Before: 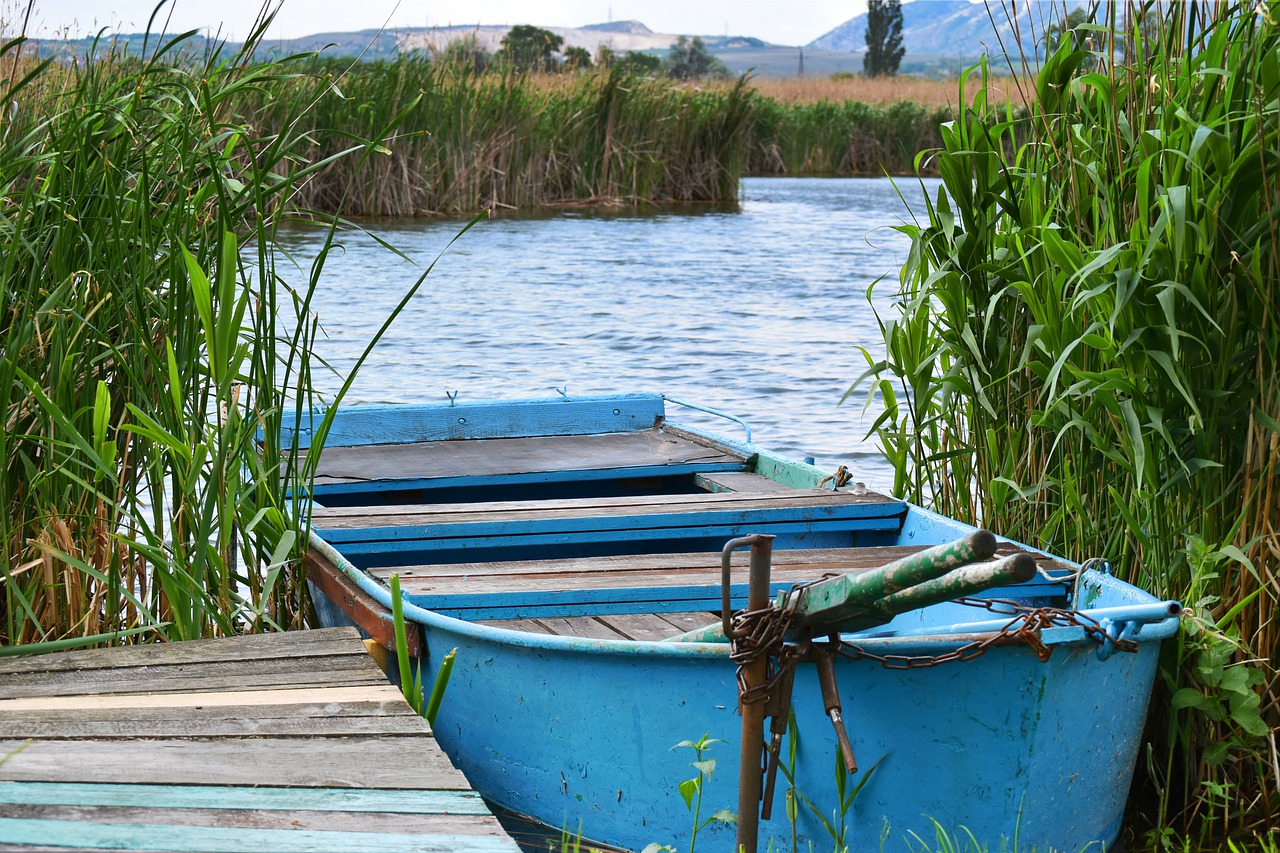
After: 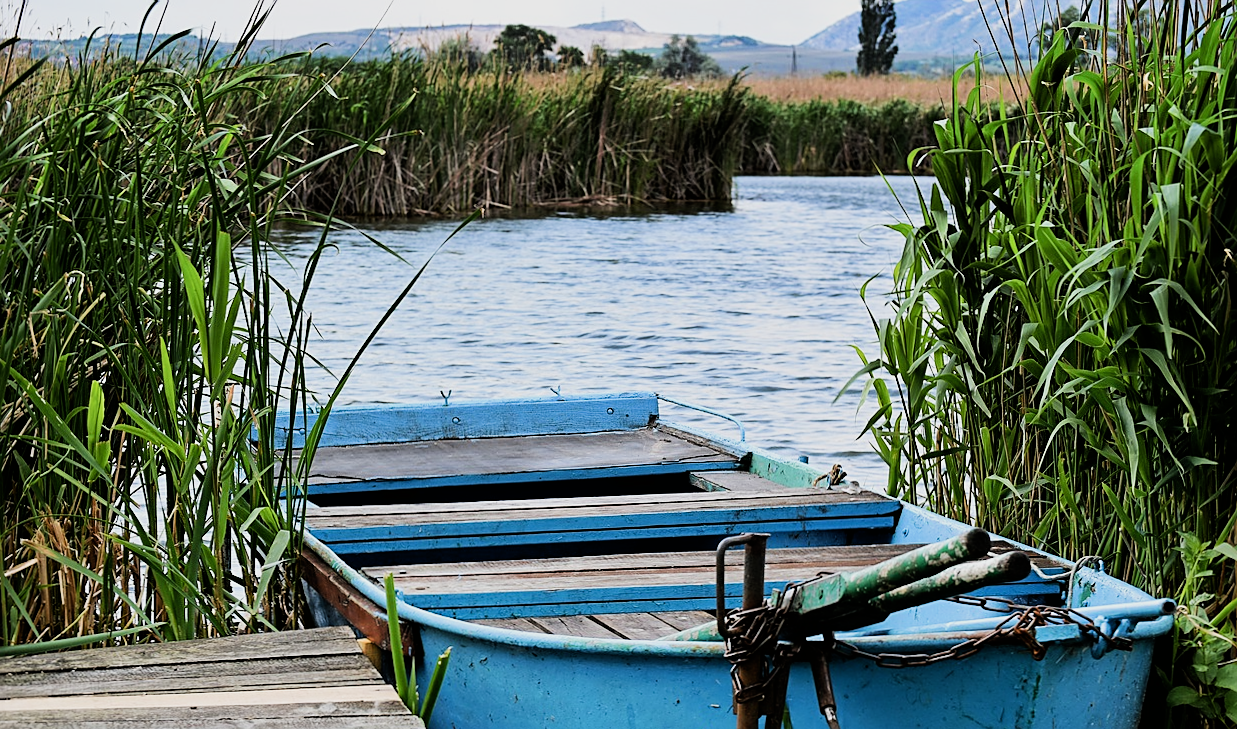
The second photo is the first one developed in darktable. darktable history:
crop and rotate: angle 0.13°, left 0.349%, right 2.626%, bottom 14.218%
sharpen: on, module defaults
filmic rgb: black relative exposure -5.02 EV, white relative exposure 3.98 EV, hardness 2.89, contrast 1.394, highlights saturation mix -30.86%
